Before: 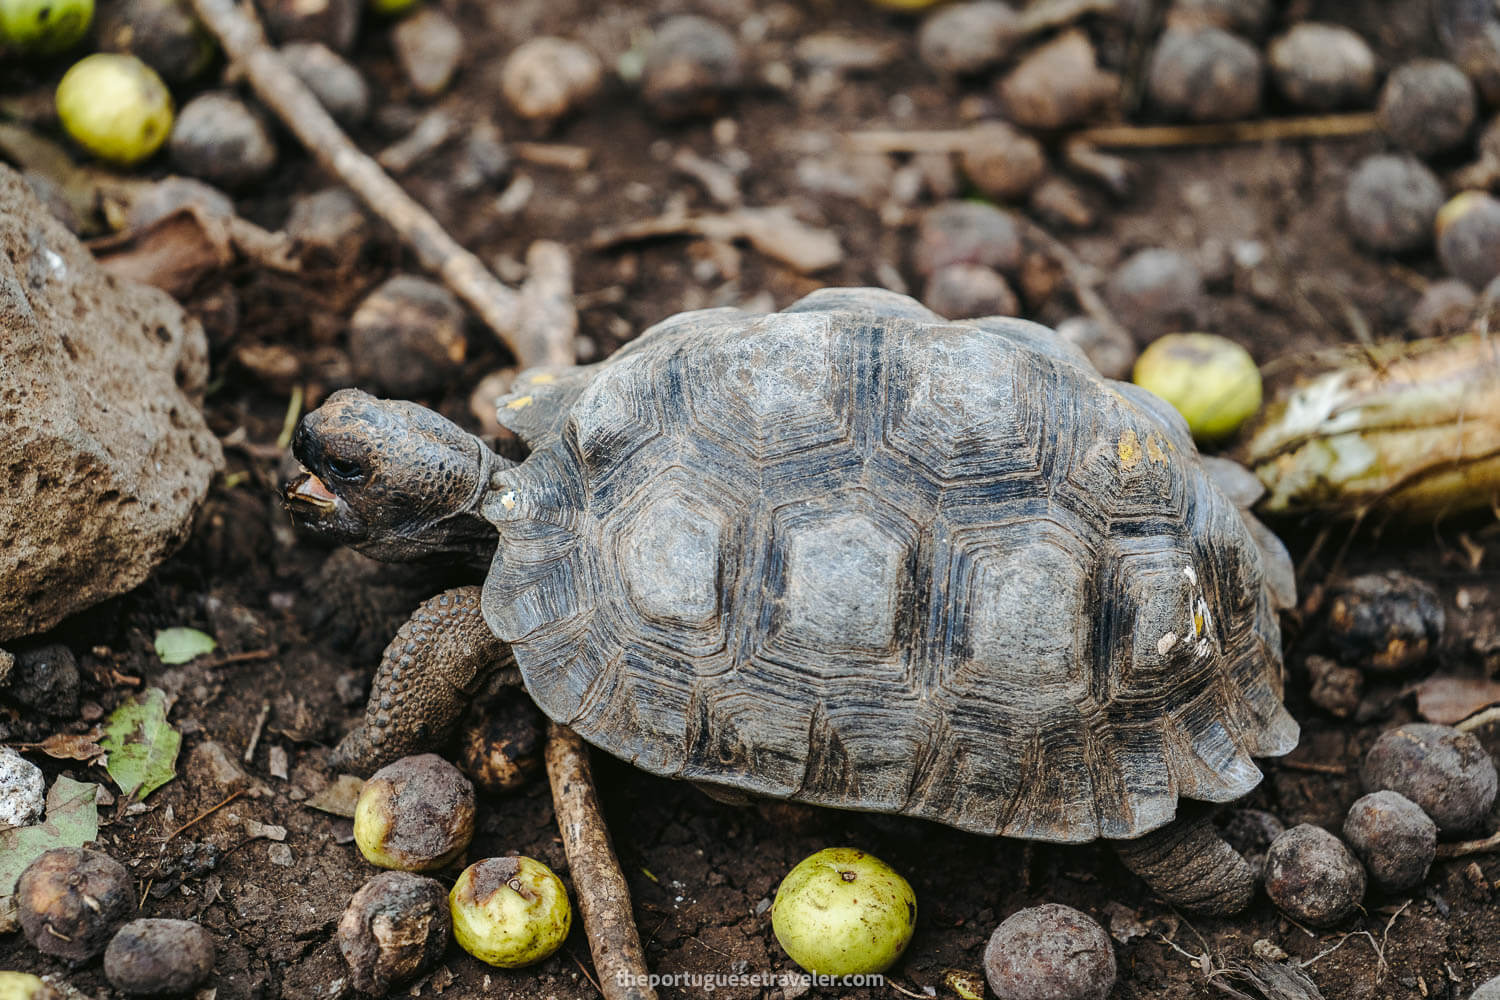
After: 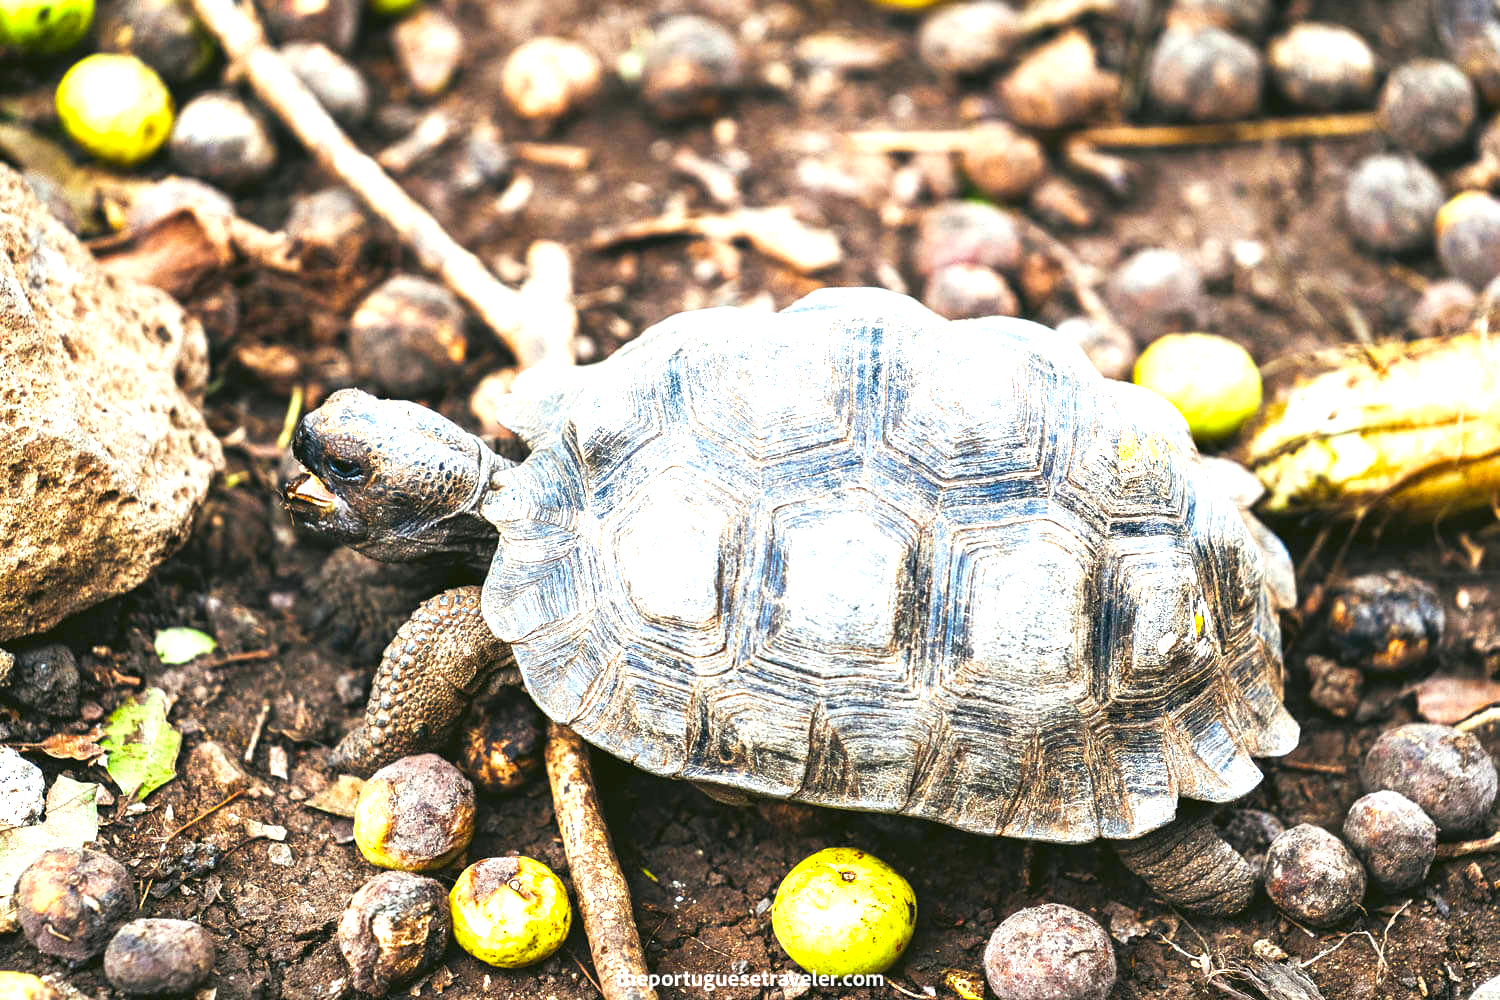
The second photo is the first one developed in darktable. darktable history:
contrast brightness saturation: brightness -0.02, saturation 0.35
exposure: black level correction 0, exposure 1.741 EV, compensate exposure bias true, compensate highlight preservation false
